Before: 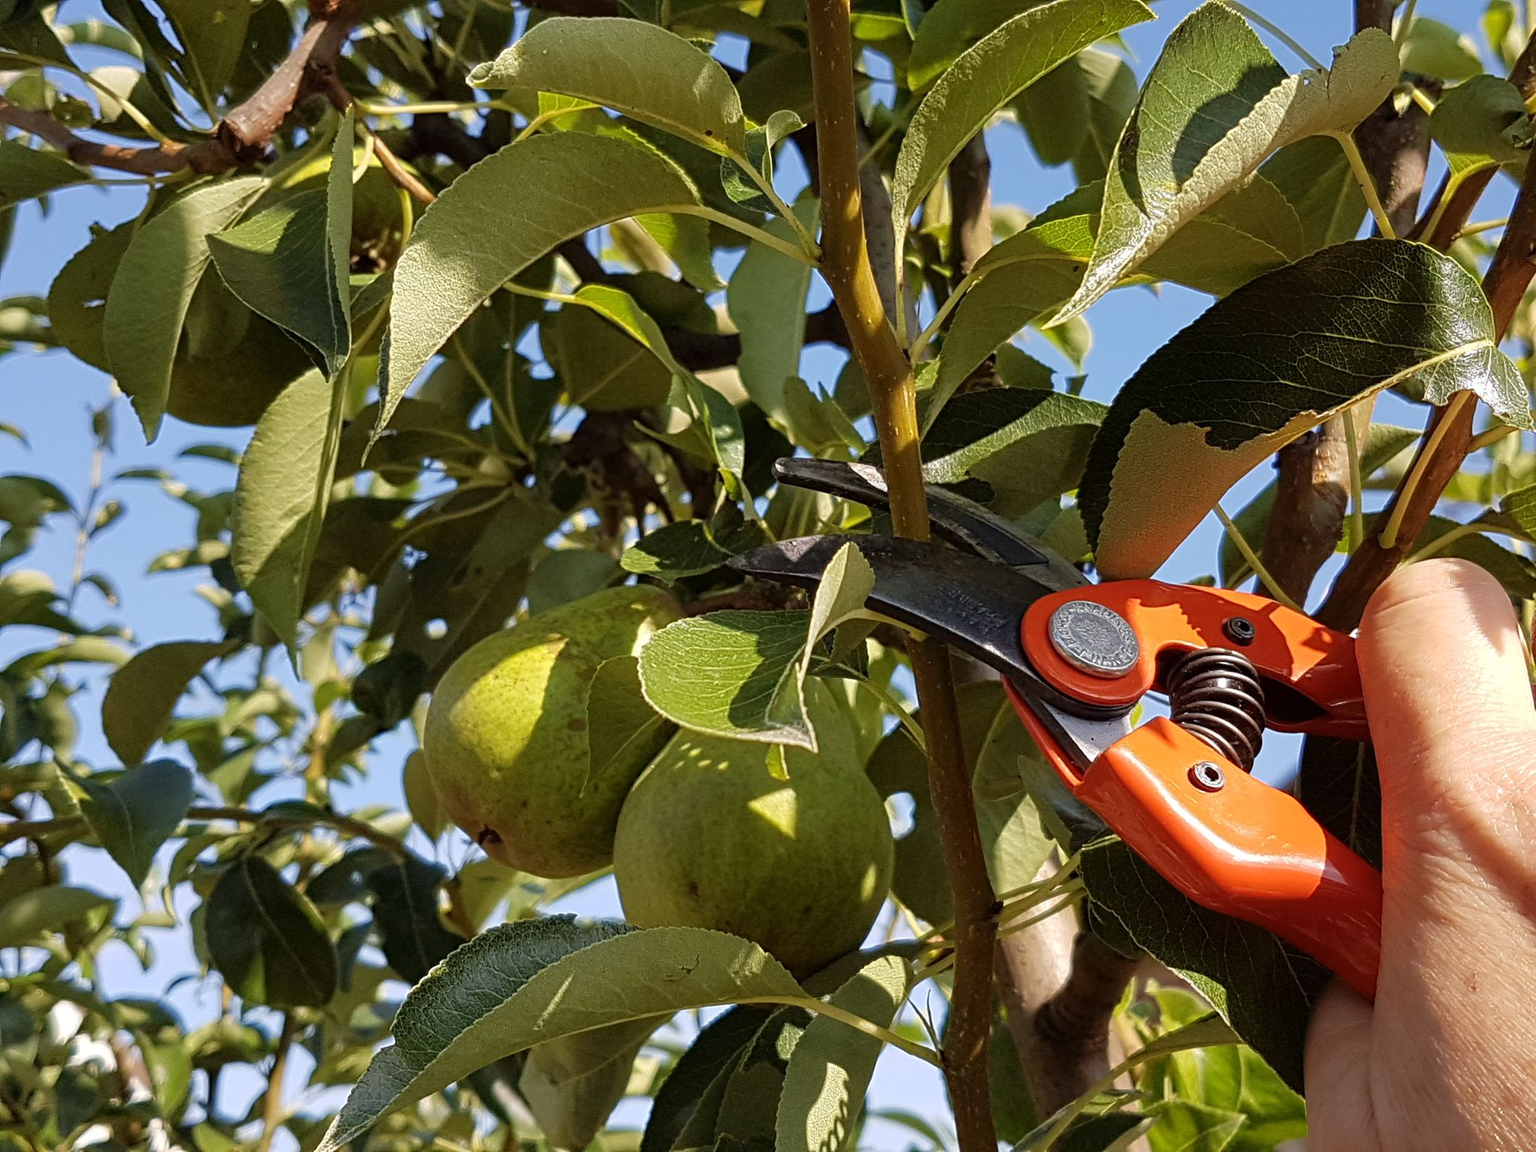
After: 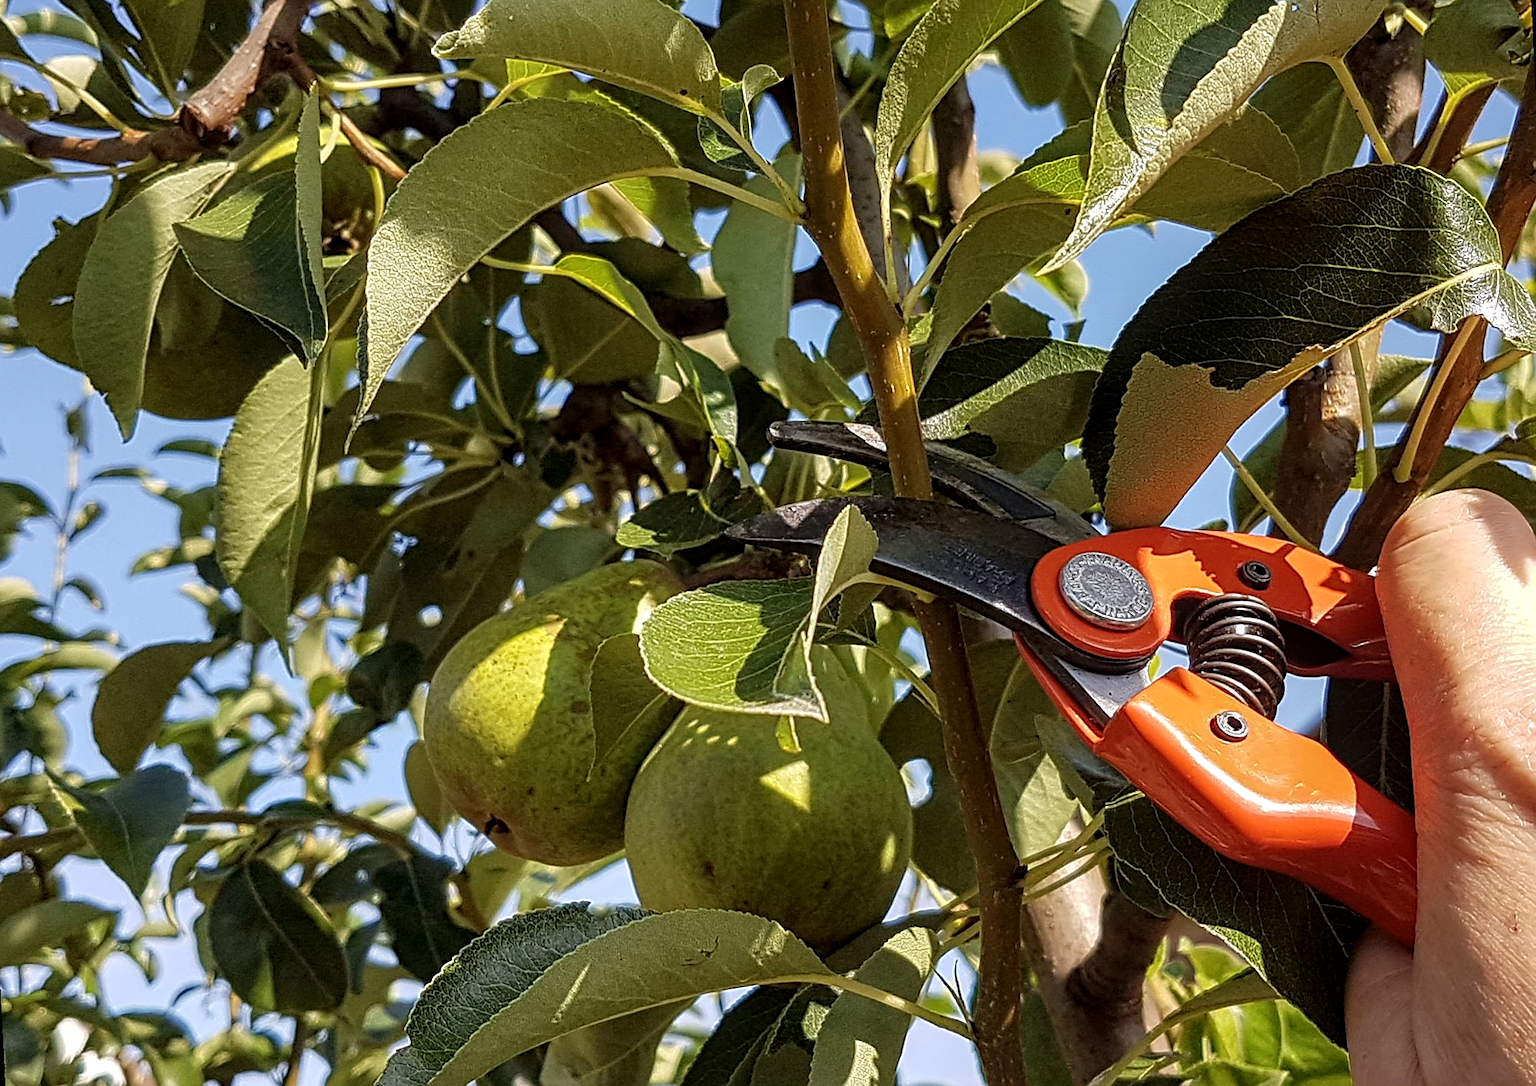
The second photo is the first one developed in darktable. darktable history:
tone equalizer: on, module defaults
rotate and perspective: rotation -3°, crop left 0.031, crop right 0.968, crop top 0.07, crop bottom 0.93
sharpen: on, module defaults
local contrast: detail 130%
